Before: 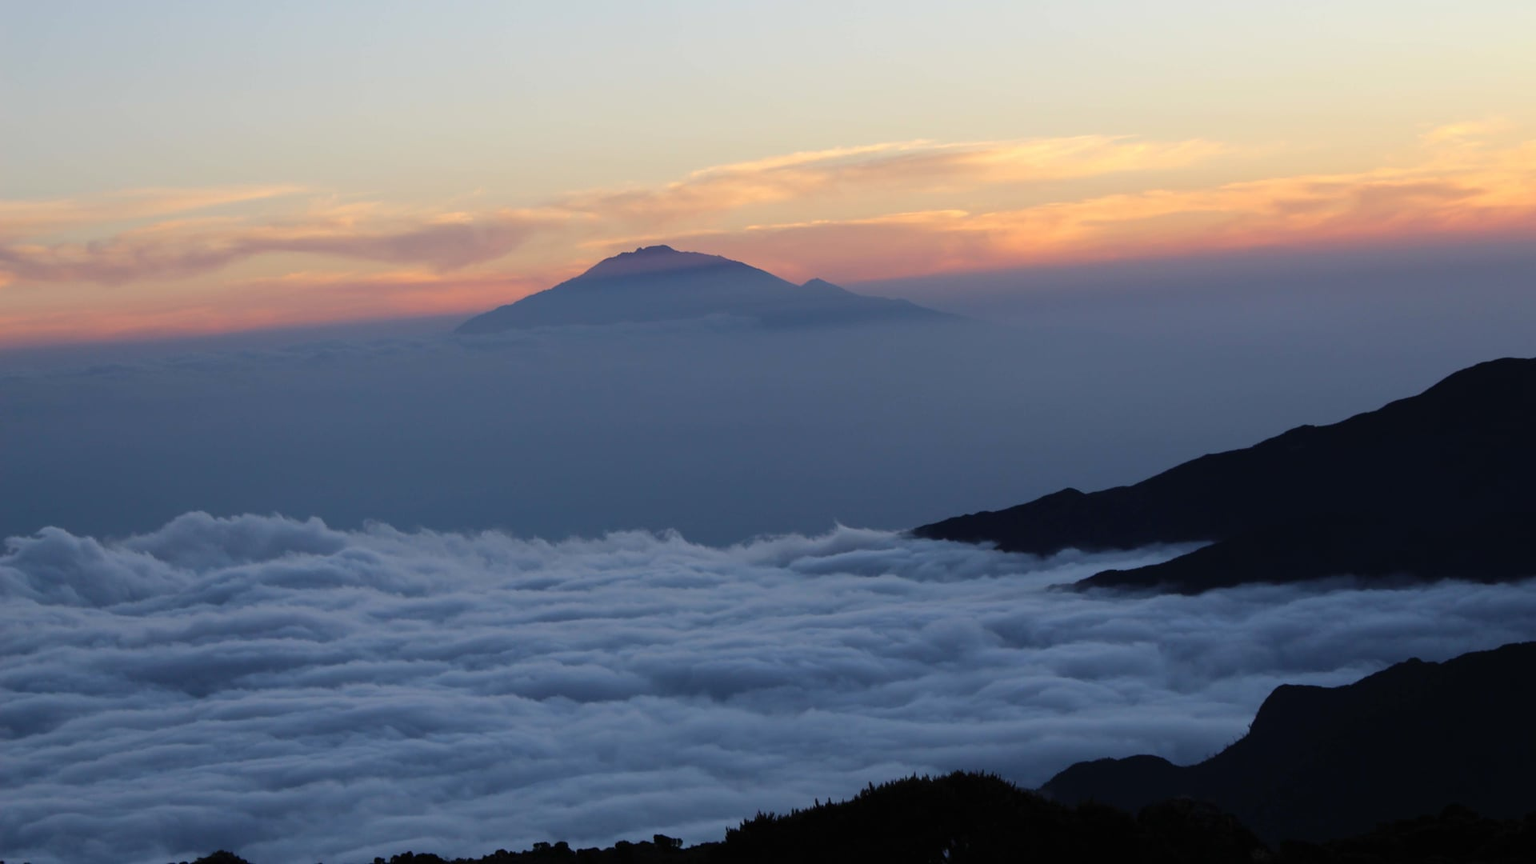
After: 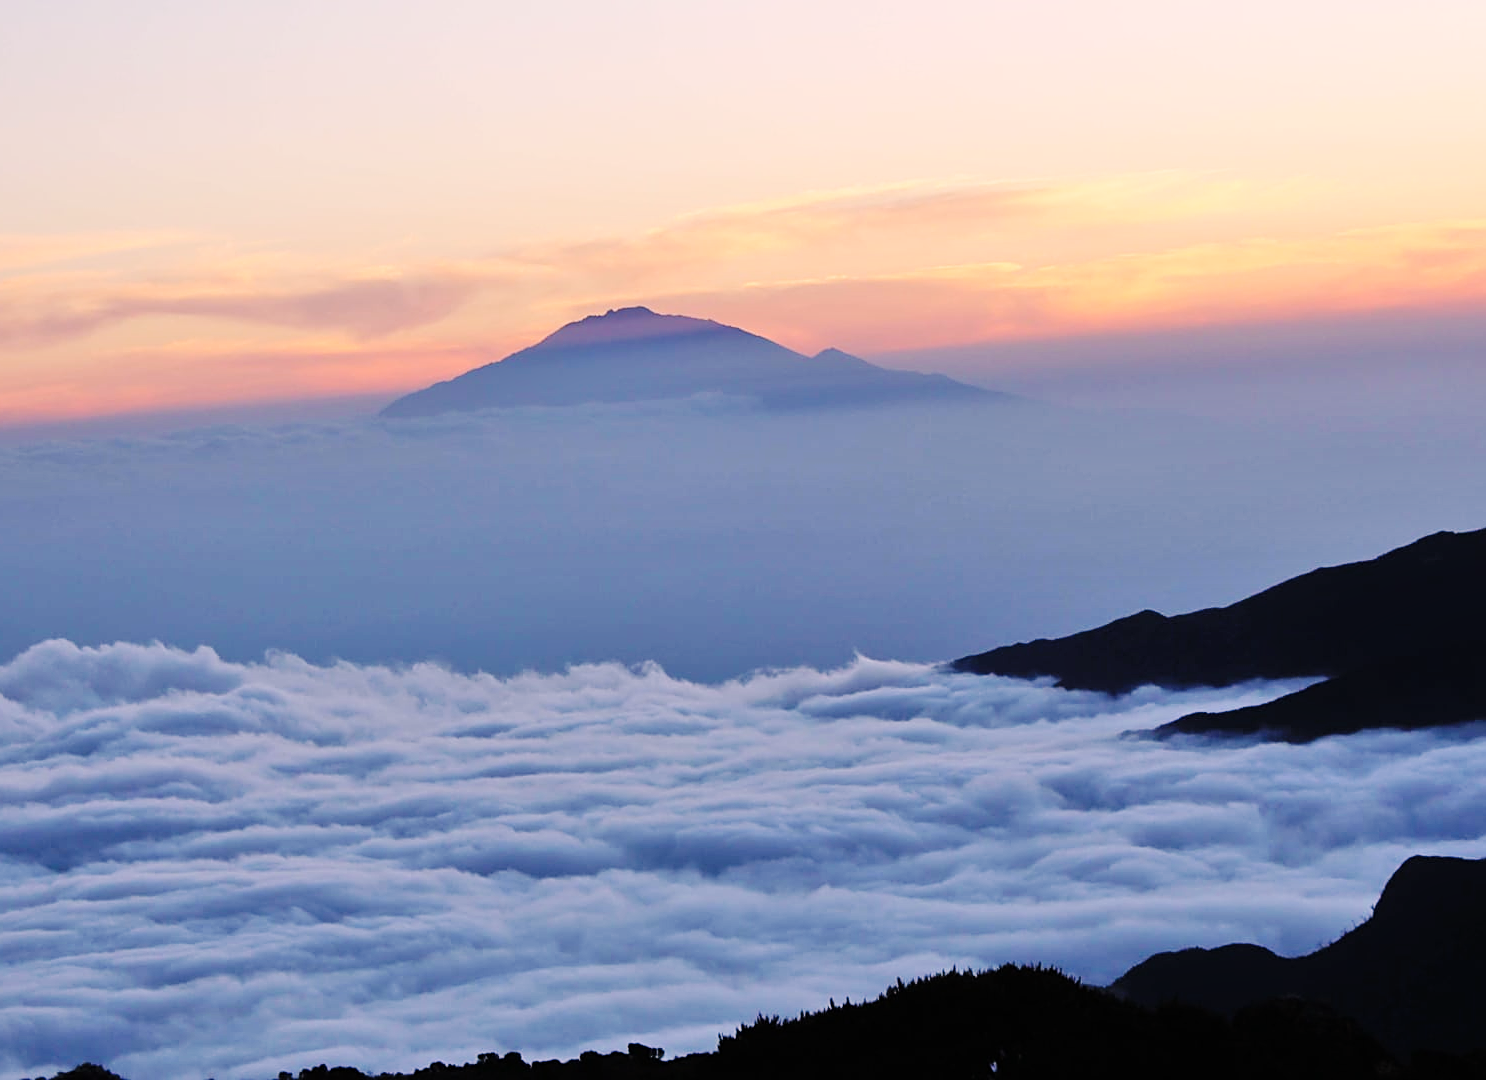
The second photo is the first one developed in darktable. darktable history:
crop: left 9.873%, right 12.706%
color correction: highlights a* 8.03, highlights b* 4.19
base curve: curves: ch0 [(0, 0) (0.036, 0.025) (0.121, 0.166) (0.206, 0.329) (0.605, 0.79) (1, 1)], preserve colors none
sharpen: on, module defaults
tone equalizer: -7 EV 0.16 EV, -6 EV 0.591 EV, -5 EV 1.12 EV, -4 EV 1.34 EV, -3 EV 1.17 EV, -2 EV 0.6 EV, -1 EV 0.155 EV
